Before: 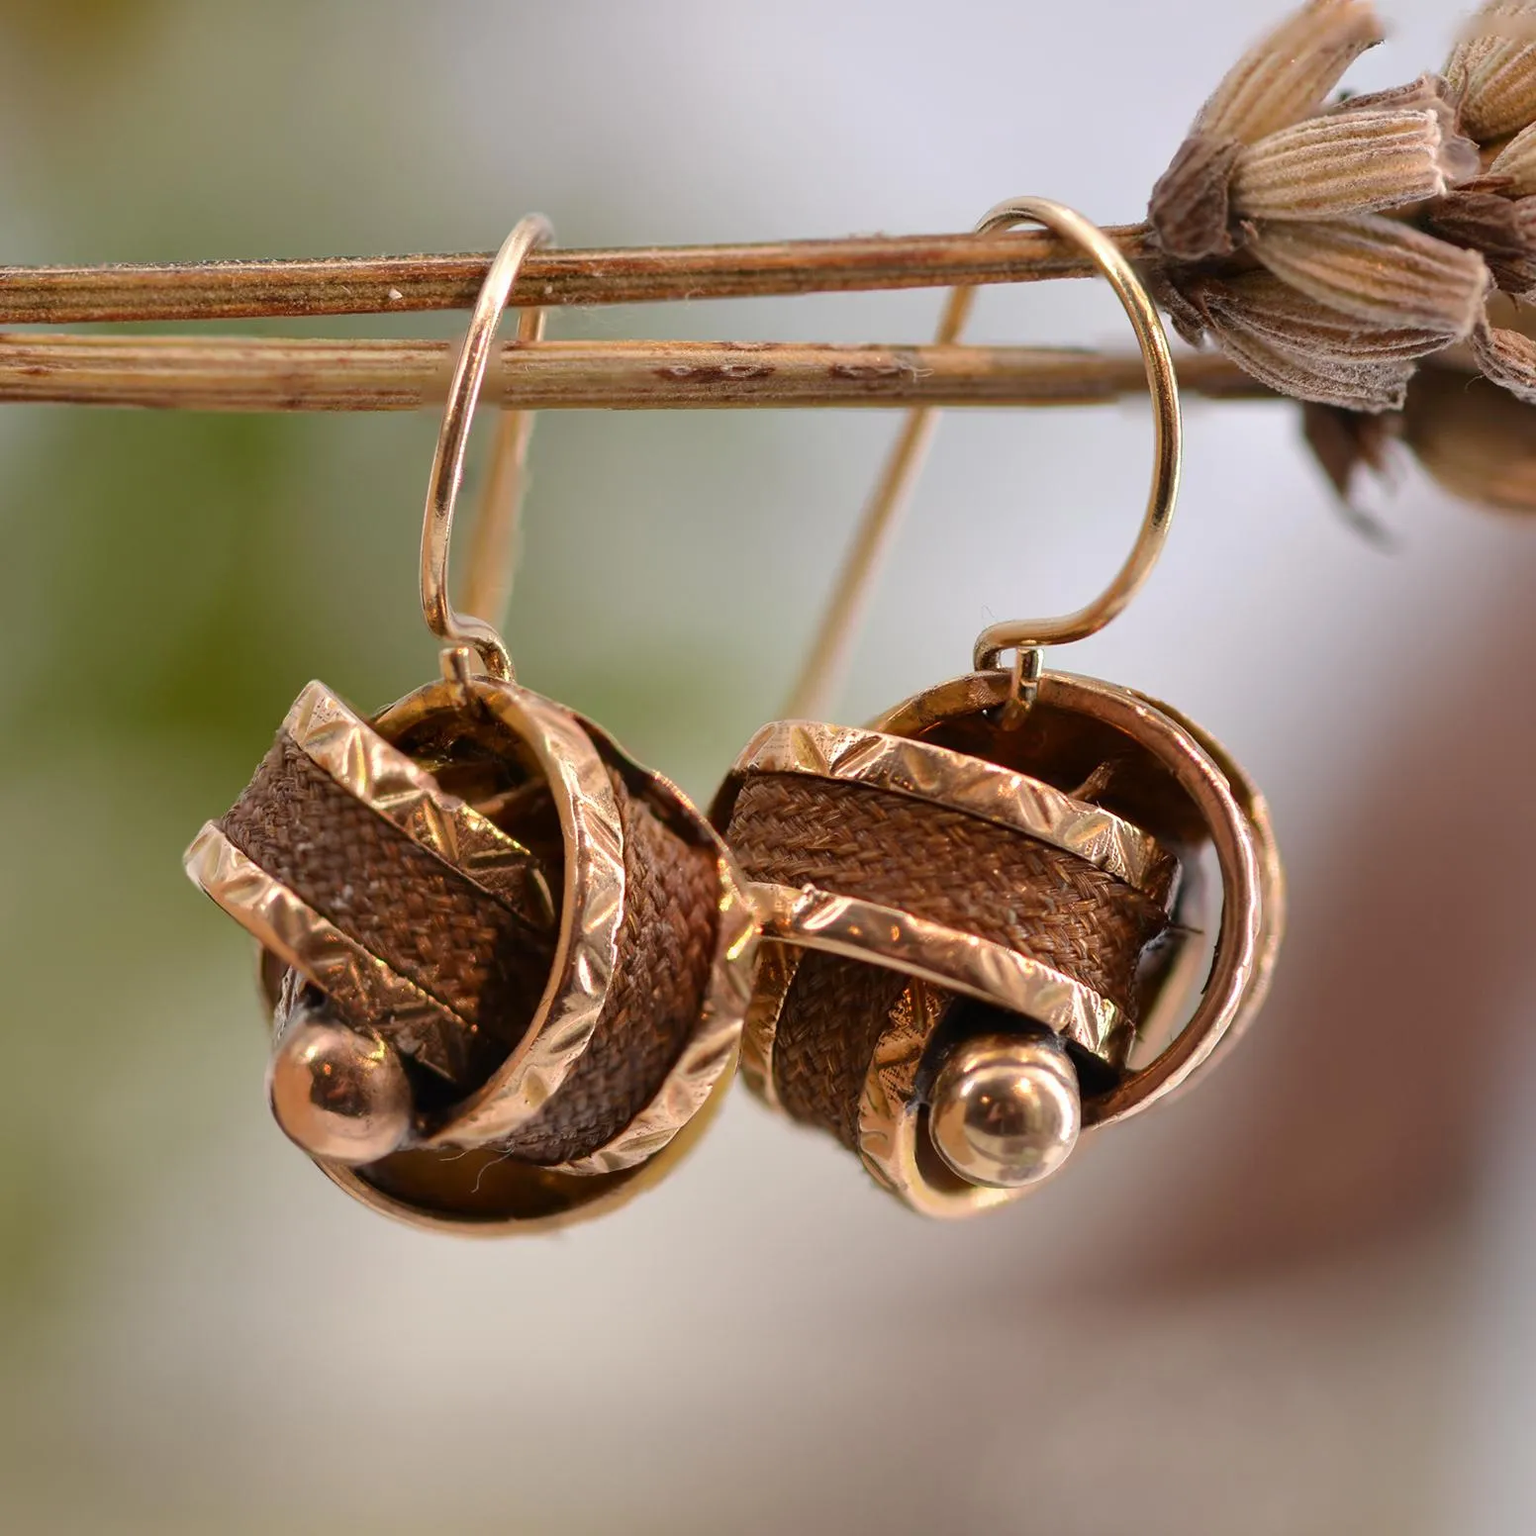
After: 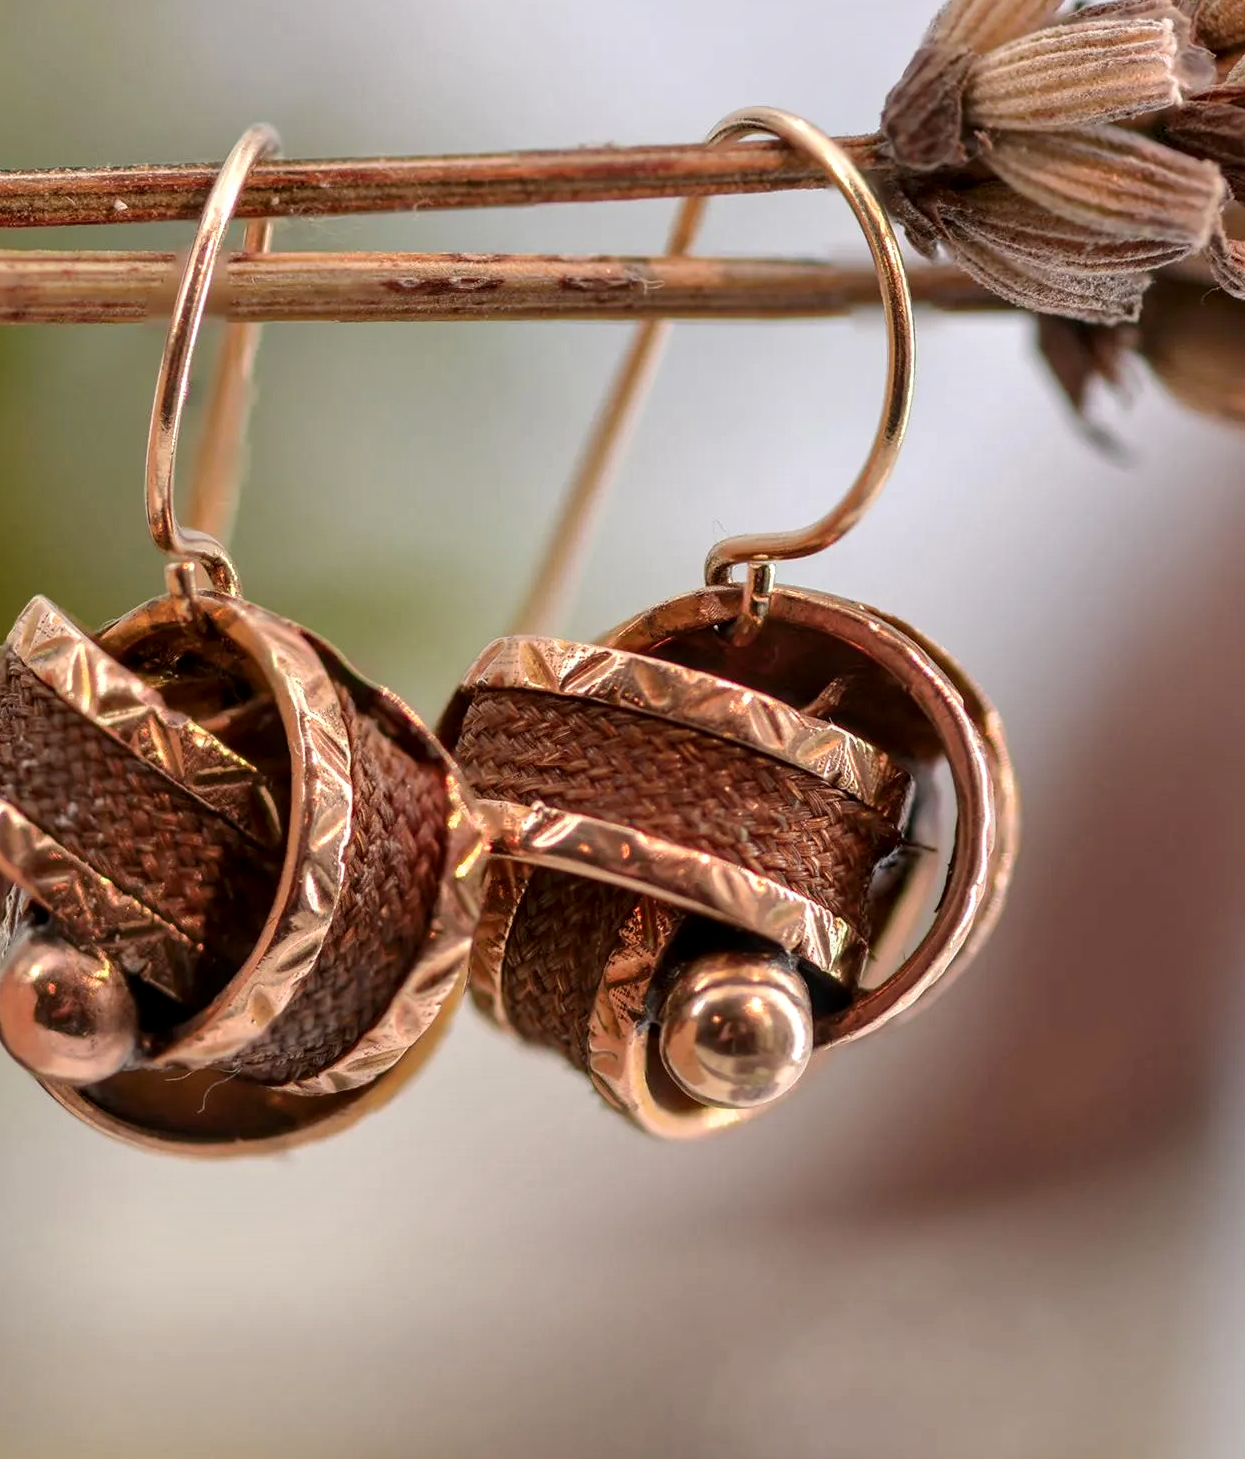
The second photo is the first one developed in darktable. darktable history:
local contrast: detail 130%
crop and rotate: left 18.016%, top 5.985%, right 1.723%
color zones: curves: ch1 [(0.309, 0.524) (0.41, 0.329) (0.508, 0.509)]; ch2 [(0.25, 0.457) (0.75, 0.5)]
